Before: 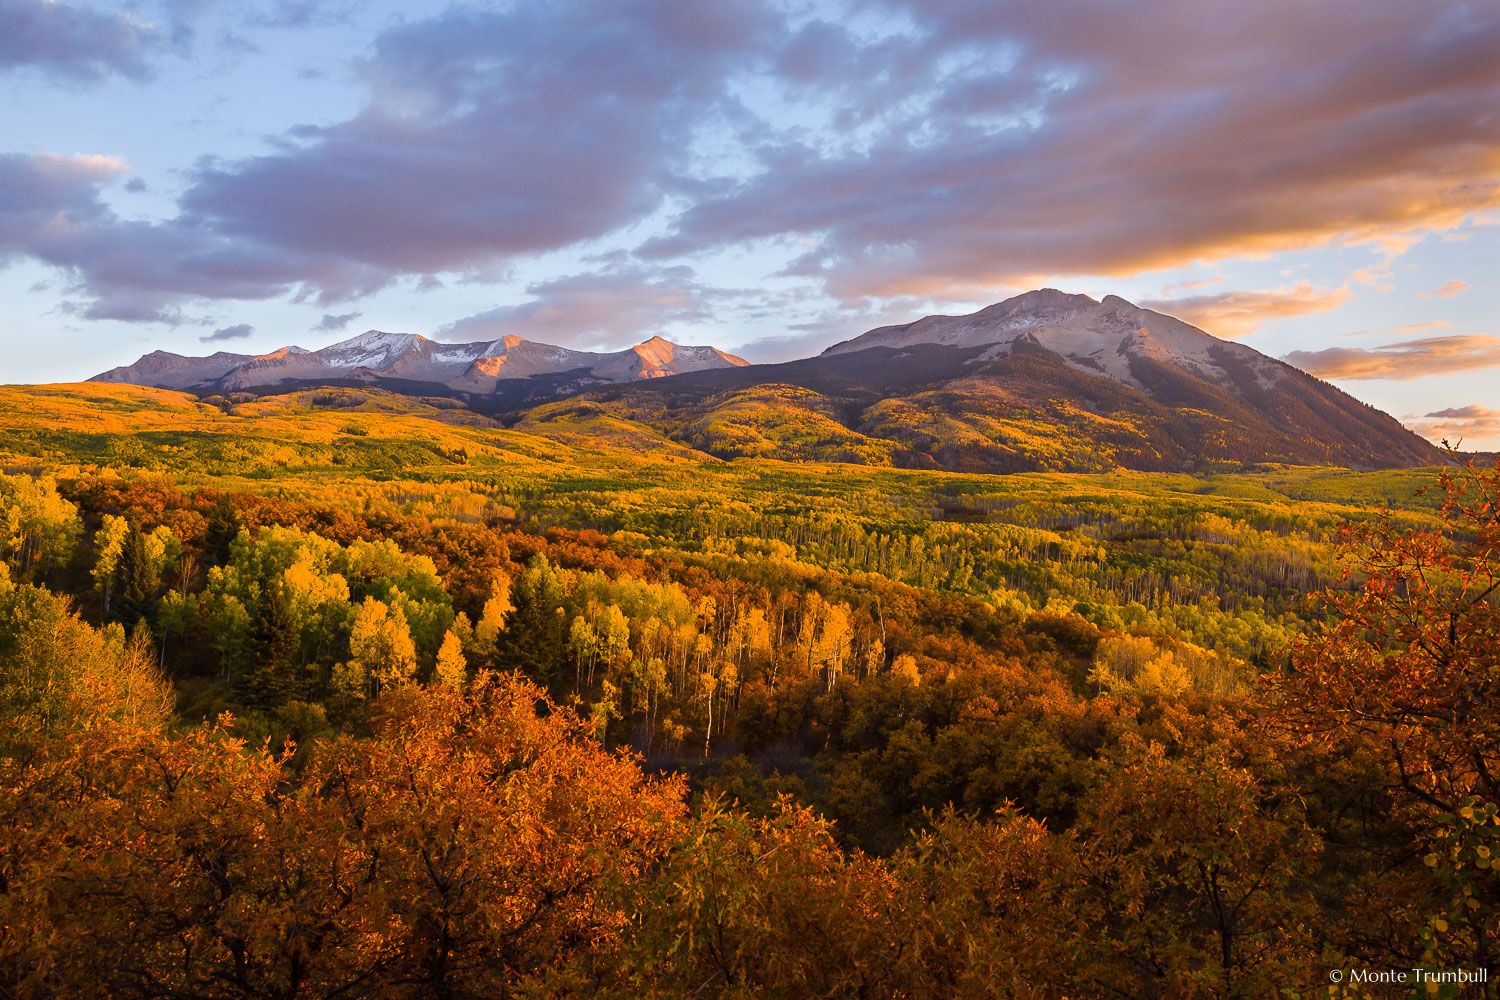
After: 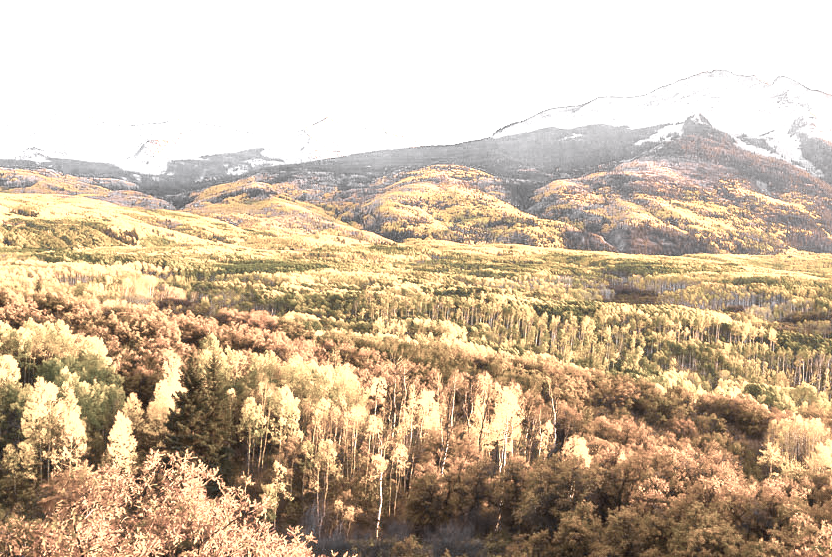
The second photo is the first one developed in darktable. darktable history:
color zones: curves: ch0 [(0, 0.613) (0.01, 0.613) (0.245, 0.448) (0.498, 0.529) (0.642, 0.665) (0.879, 0.777) (0.99, 0.613)]; ch1 [(0, 0.035) (0.121, 0.189) (0.259, 0.197) (0.415, 0.061) (0.589, 0.022) (0.732, 0.022) (0.857, 0.026) (0.991, 0.053)]
contrast brightness saturation: saturation -0.057
exposure: exposure 2.253 EV, compensate exposure bias true, compensate highlight preservation false
crop and rotate: left 21.987%, top 21.944%, right 22.508%, bottom 22.344%
